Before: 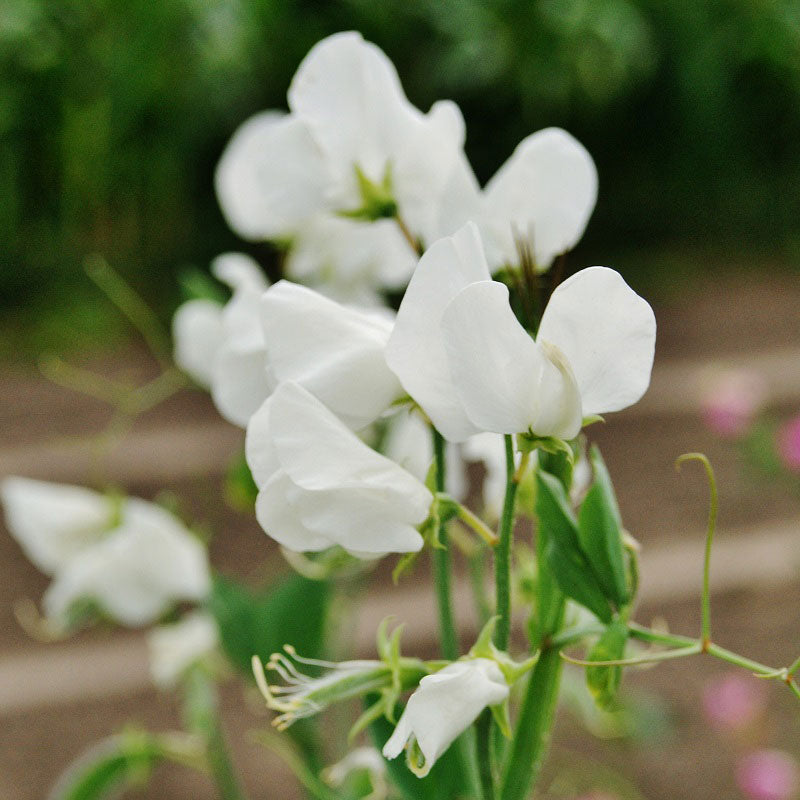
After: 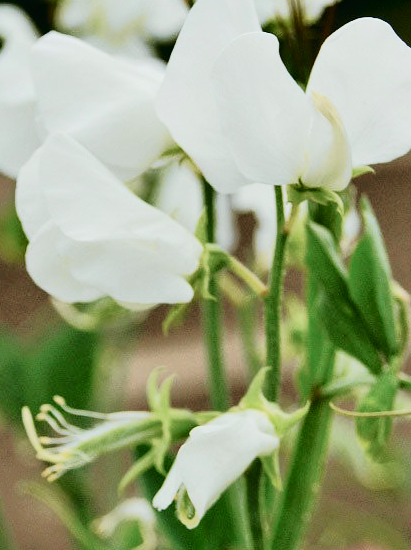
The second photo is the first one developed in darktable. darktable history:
crop and rotate: left 28.789%, top 31.23%, right 19.823%
tone curve: curves: ch0 [(0, 0.008) (0.081, 0.044) (0.177, 0.123) (0.283, 0.253) (0.416, 0.449) (0.495, 0.524) (0.661, 0.756) (0.796, 0.859) (1, 0.951)]; ch1 [(0, 0) (0.161, 0.092) (0.35, 0.33) (0.392, 0.392) (0.427, 0.426) (0.479, 0.472) (0.505, 0.5) (0.521, 0.524) (0.567, 0.556) (0.583, 0.588) (0.625, 0.627) (0.678, 0.733) (1, 1)]; ch2 [(0, 0) (0.346, 0.362) (0.404, 0.427) (0.502, 0.499) (0.531, 0.523) (0.544, 0.561) (0.58, 0.59) (0.629, 0.642) (0.717, 0.678) (1, 1)], color space Lab, independent channels, preserve colors none
